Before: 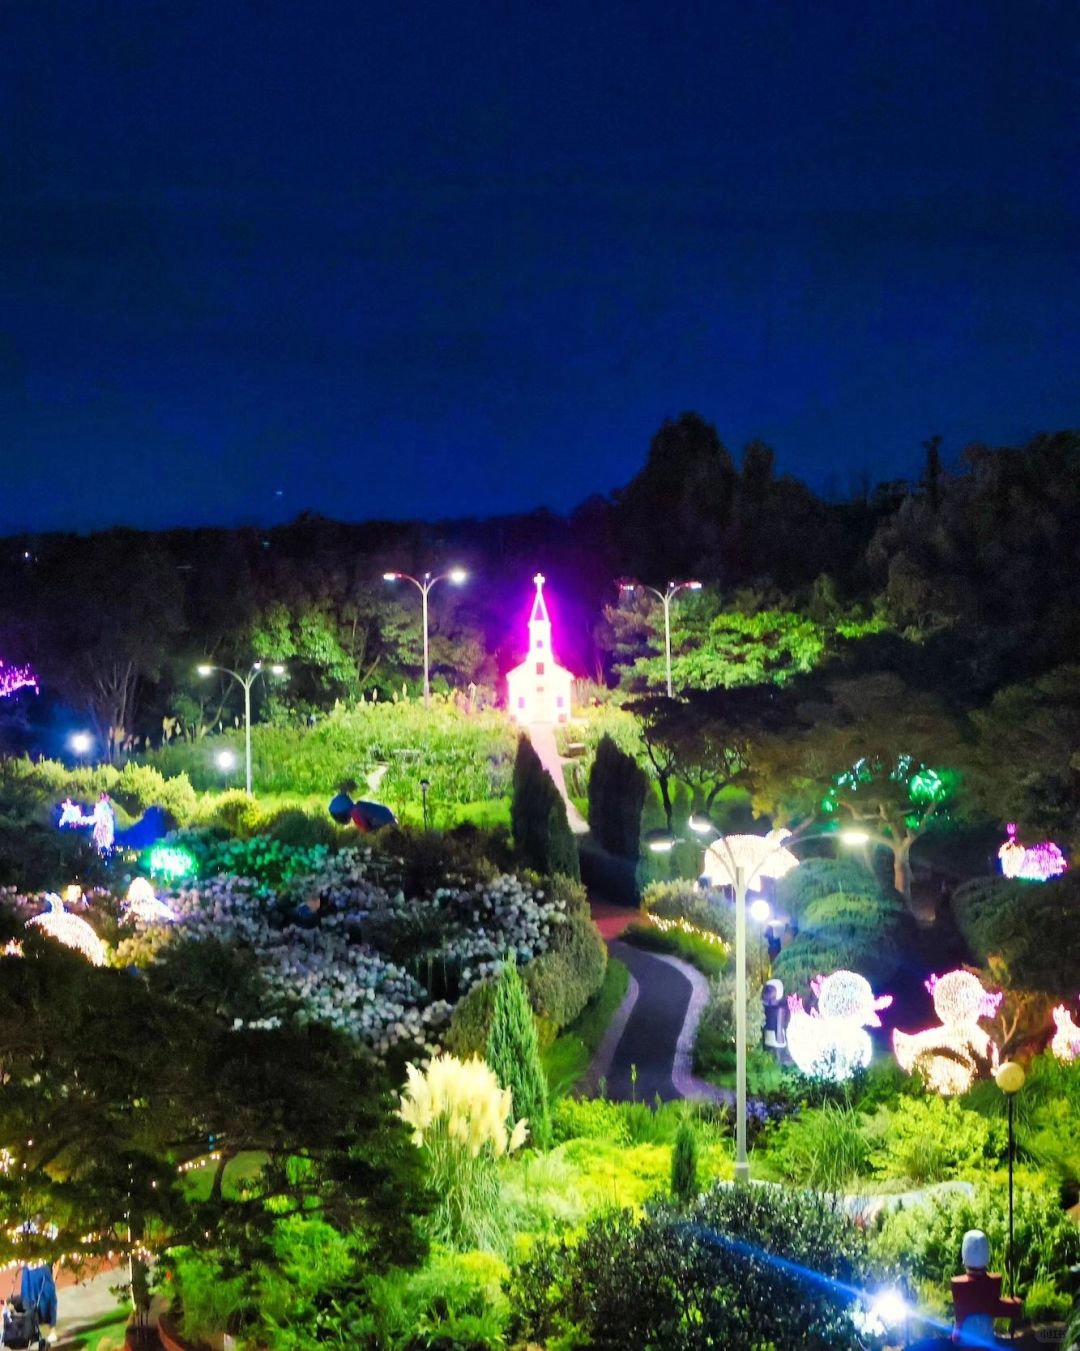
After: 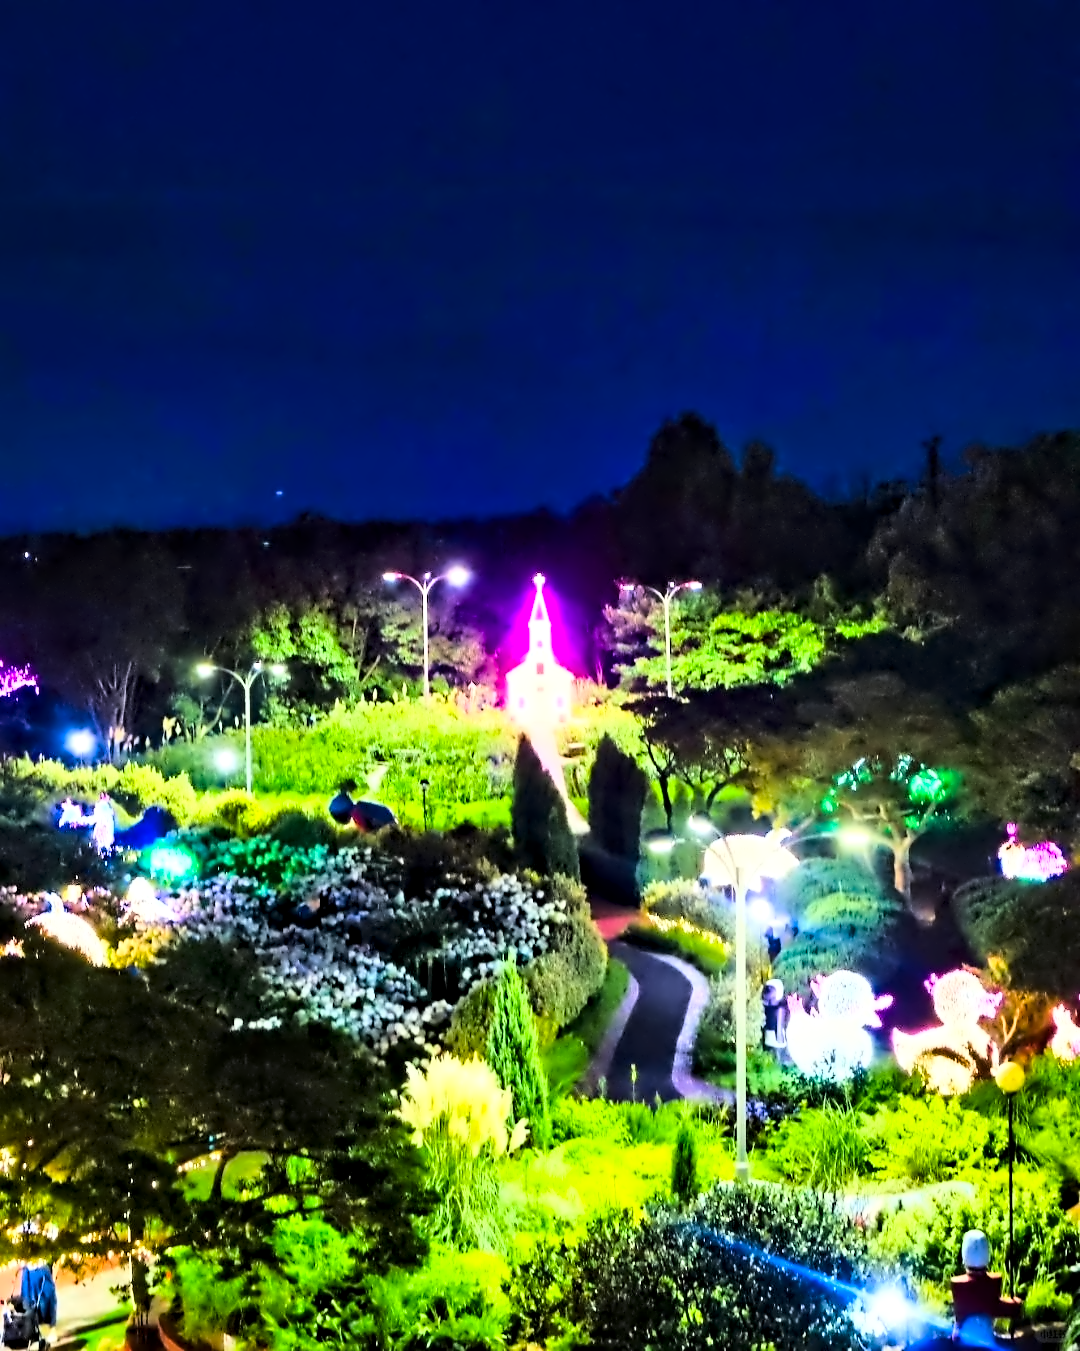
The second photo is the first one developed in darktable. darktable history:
color balance rgb: perceptual saturation grading › global saturation 20%, global vibrance 20%
white balance: red 0.986, blue 1.01
base curve: curves: ch0 [(0, 0) (0.028, 0.03) (0.121, 0.232) (0.46, 0.748) (0.859, 0.968) (1, 1)]
contrast equalizer: octaves 7, y [[0.5, 0.542, 0.583, 0.625, 0.667, 0.708], [0.5 ×6], [0.5 ×6], [0, 0.033, 0.067, 0.1, 0.133, 0.167], [0, 0.05, 0.1, 0.15, 0.2, 0.25]]
